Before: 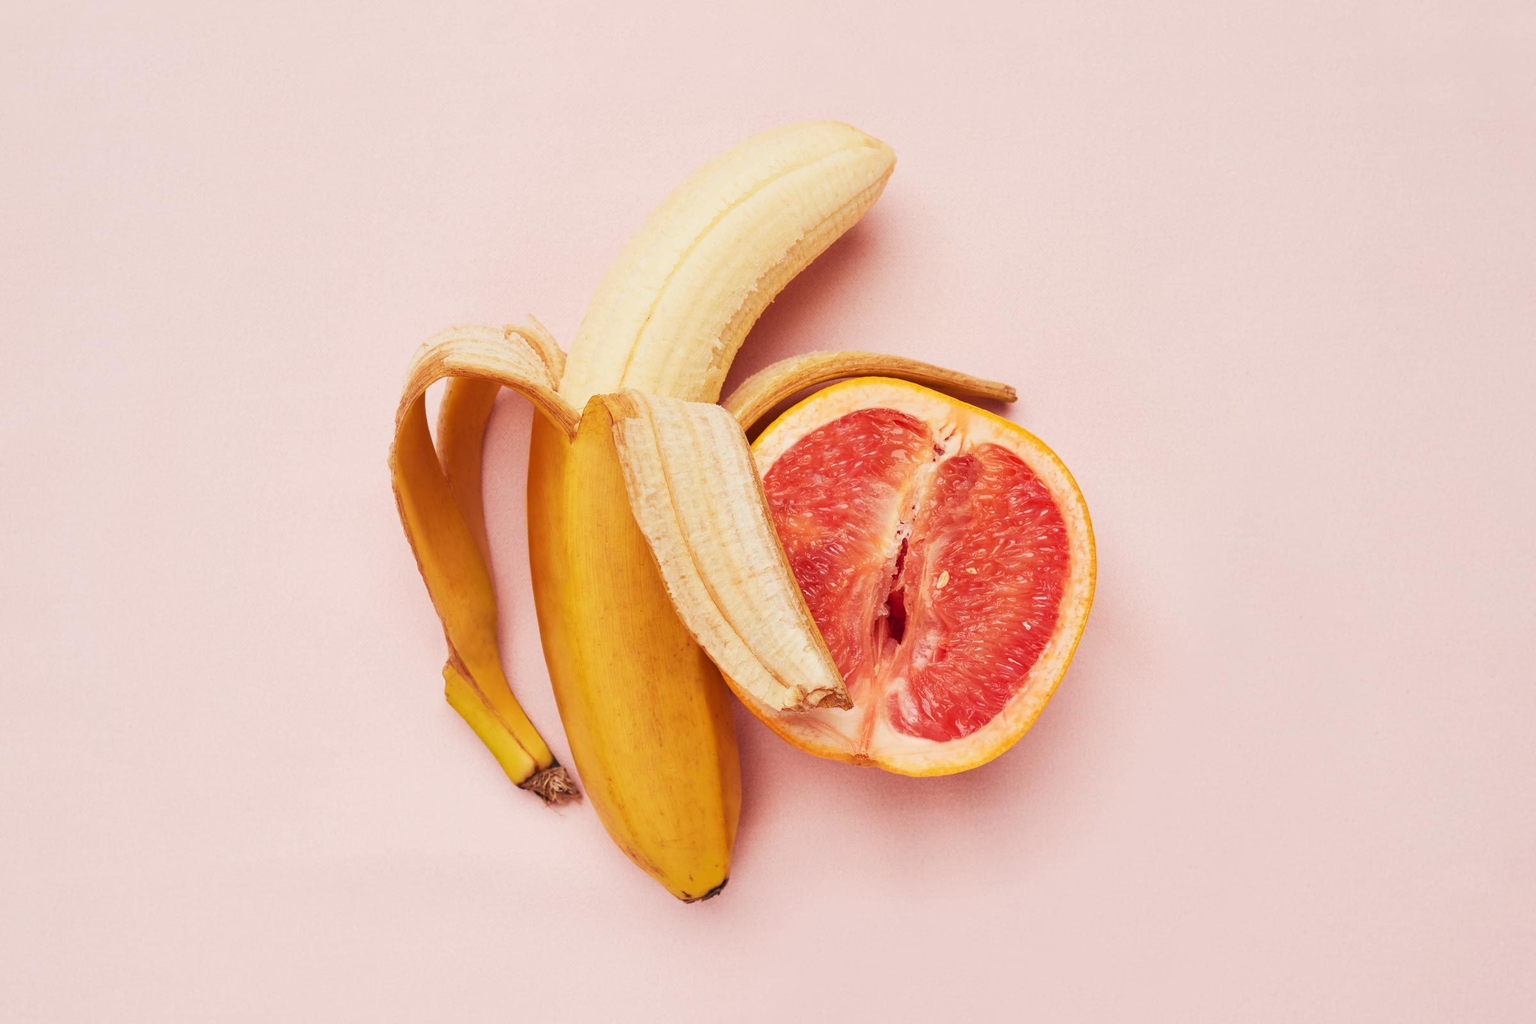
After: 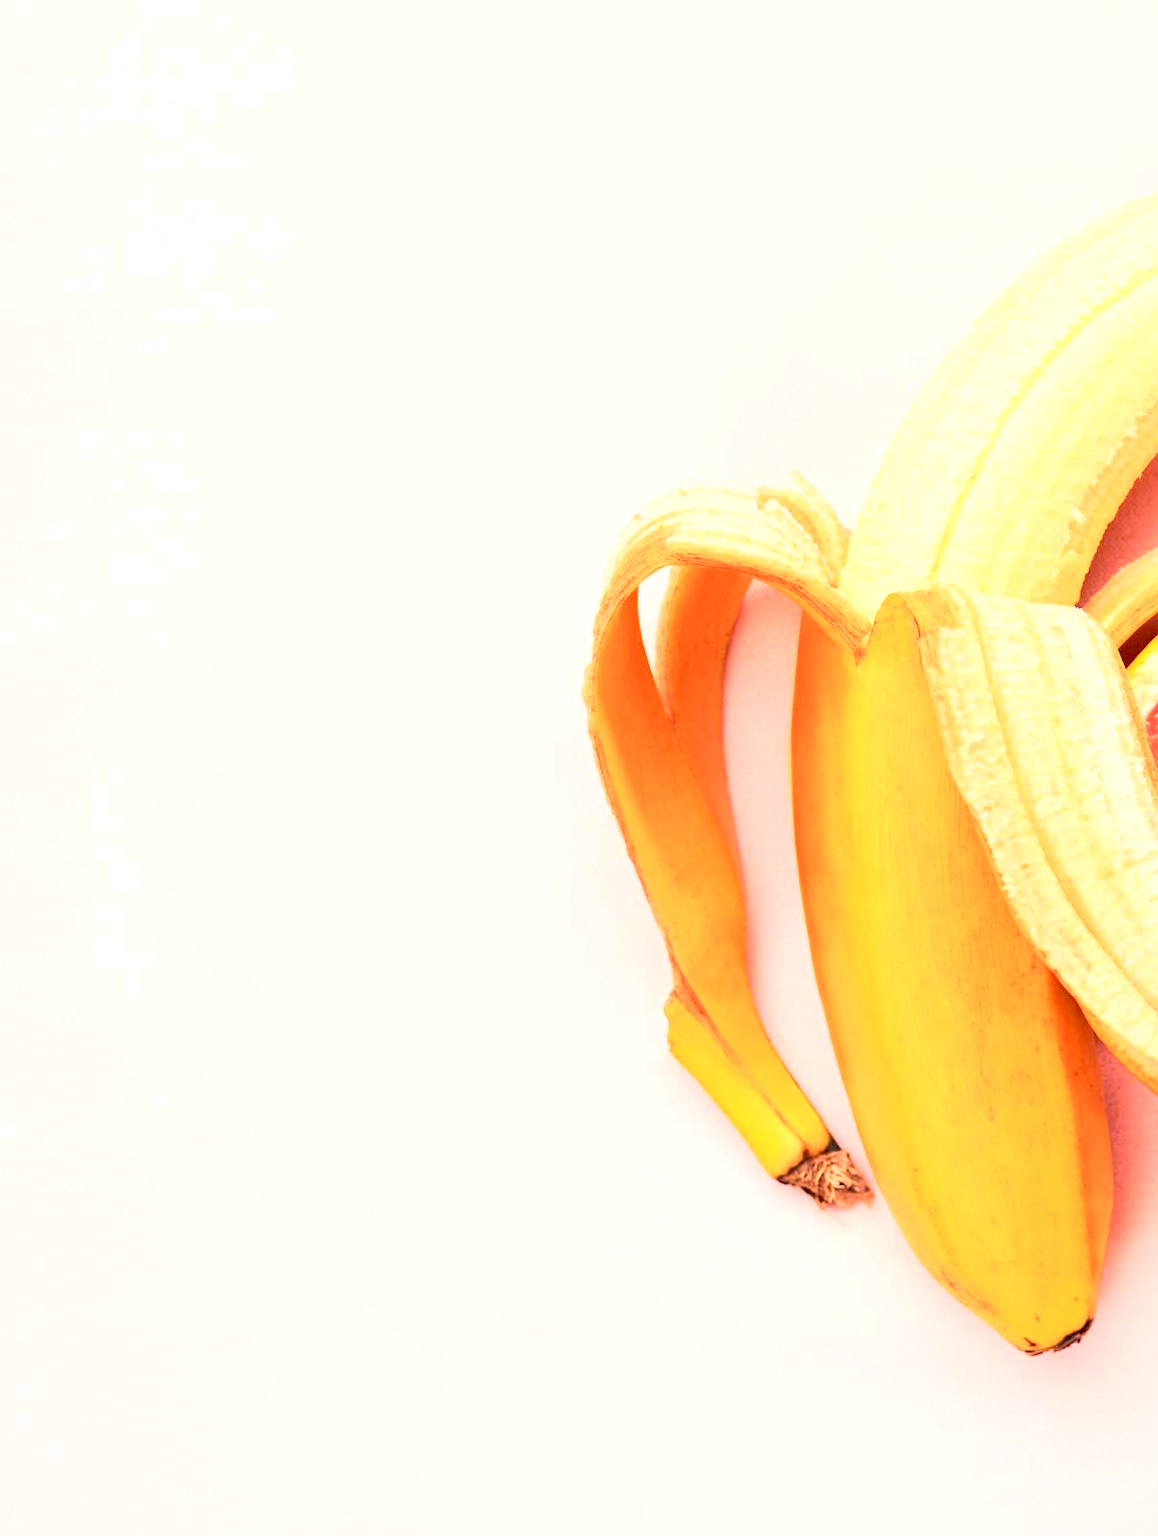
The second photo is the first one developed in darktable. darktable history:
tone curve: curves: ch0 [(0, 0.012) (0.031, 0.02) (0.12, 0.083) (0.193, 0.171) (0.277, 0.279) (0.45, 0.52) (0.568, 0.676) (0.678, 0.777) (0.875, 0.92) (1, 0.965)]; ch1 [(0, 0) (0.243, 0.245) (0.402, 0.41) (0.493, 0.486) (0.508, 0.507) (0.531, 0.53) (0.551, 0.564) (0.646, 0.672) (0.694, 0.732) (1, 1)]; ch2 [(0, 0) (0.249, 0.216) (0.356, 0.343) (0.424, 0.442) (0.476, 0.482) (0.498, 0.502) (0.517, 0.517) (0.532, 0.545) (0.562, 0.575) (0.614, 0.644) (0.706, 0.748) (0.808, 0.809) (0.991, 0.968)], color space Lab, independent channels, preserve colors none
crop and rotate: left 0.007%, top 0%, right 49.701%
exposure: black level correction 0.001, exposure 1 EV, compensate exposure bias true, compensate highlight preservation false
